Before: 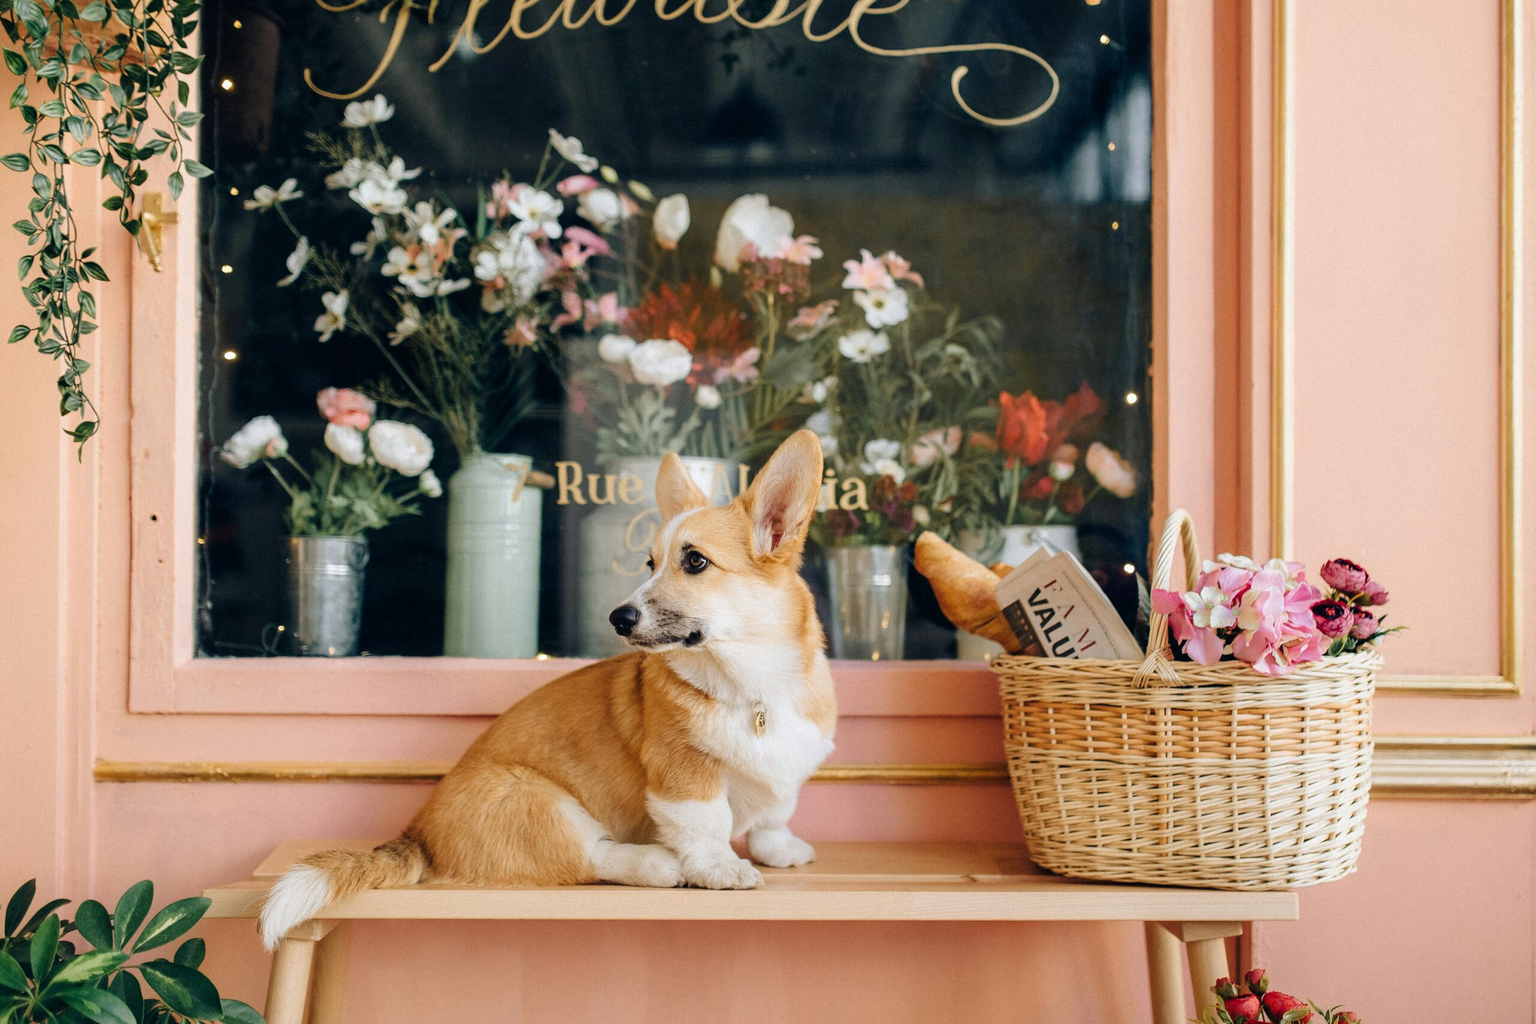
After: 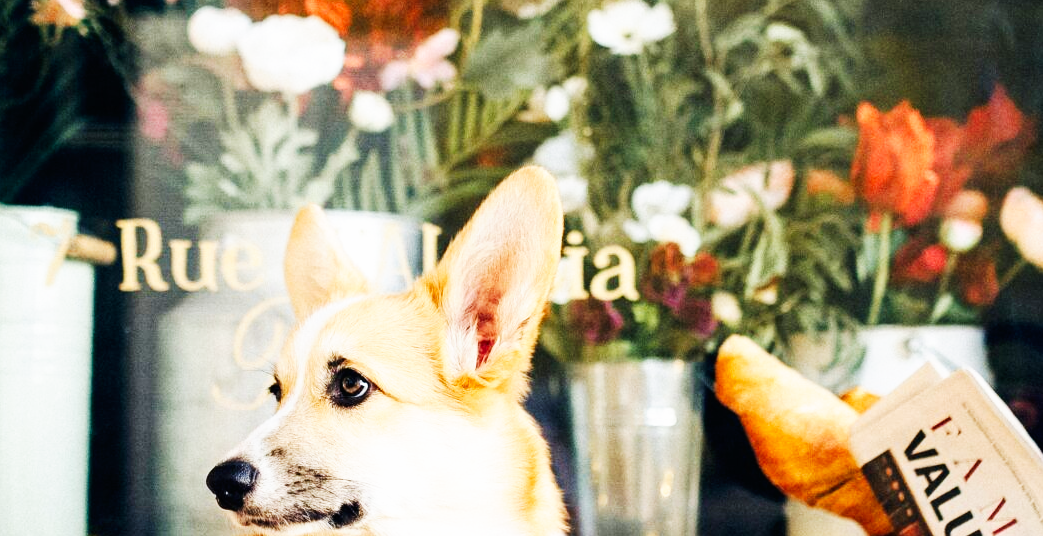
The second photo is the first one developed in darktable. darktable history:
crop: left 31.616%, top 32.25%, right 27.617%, bottom 36.313%
base curve: curves: ch0 [(0, 0) (0.007, 0.004) (0.027, 0.03) (0.046, 0.07) (0.207, 0.54) (0.442, 0.872) (0.673, 0.972) (1, 1)], preserve colors none
